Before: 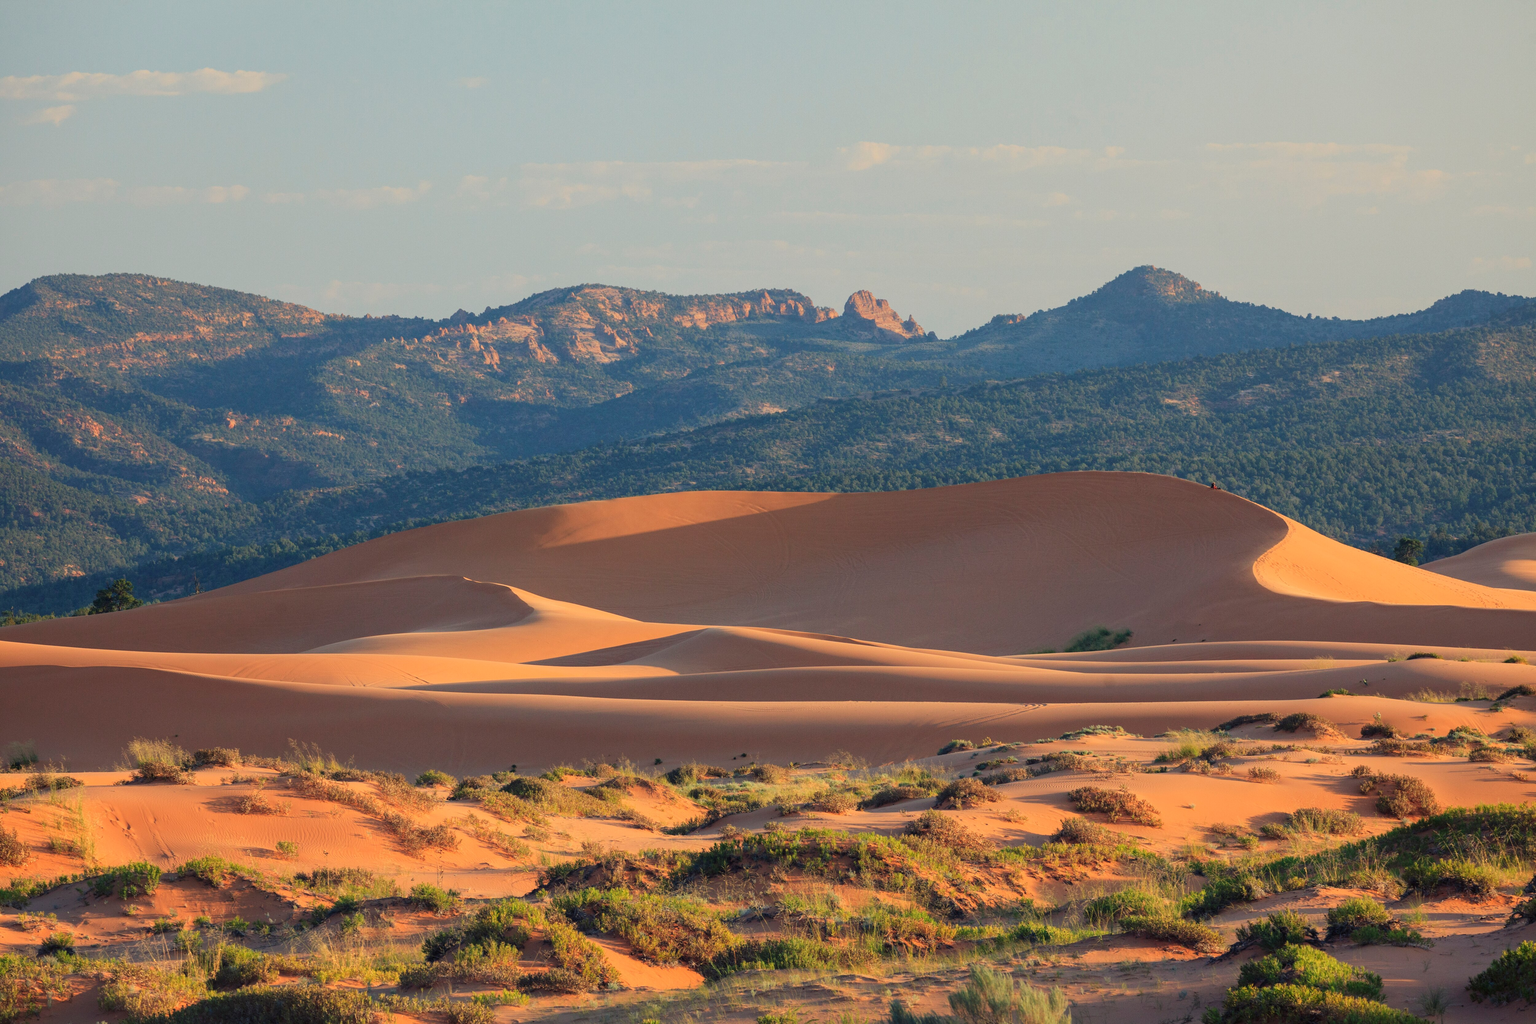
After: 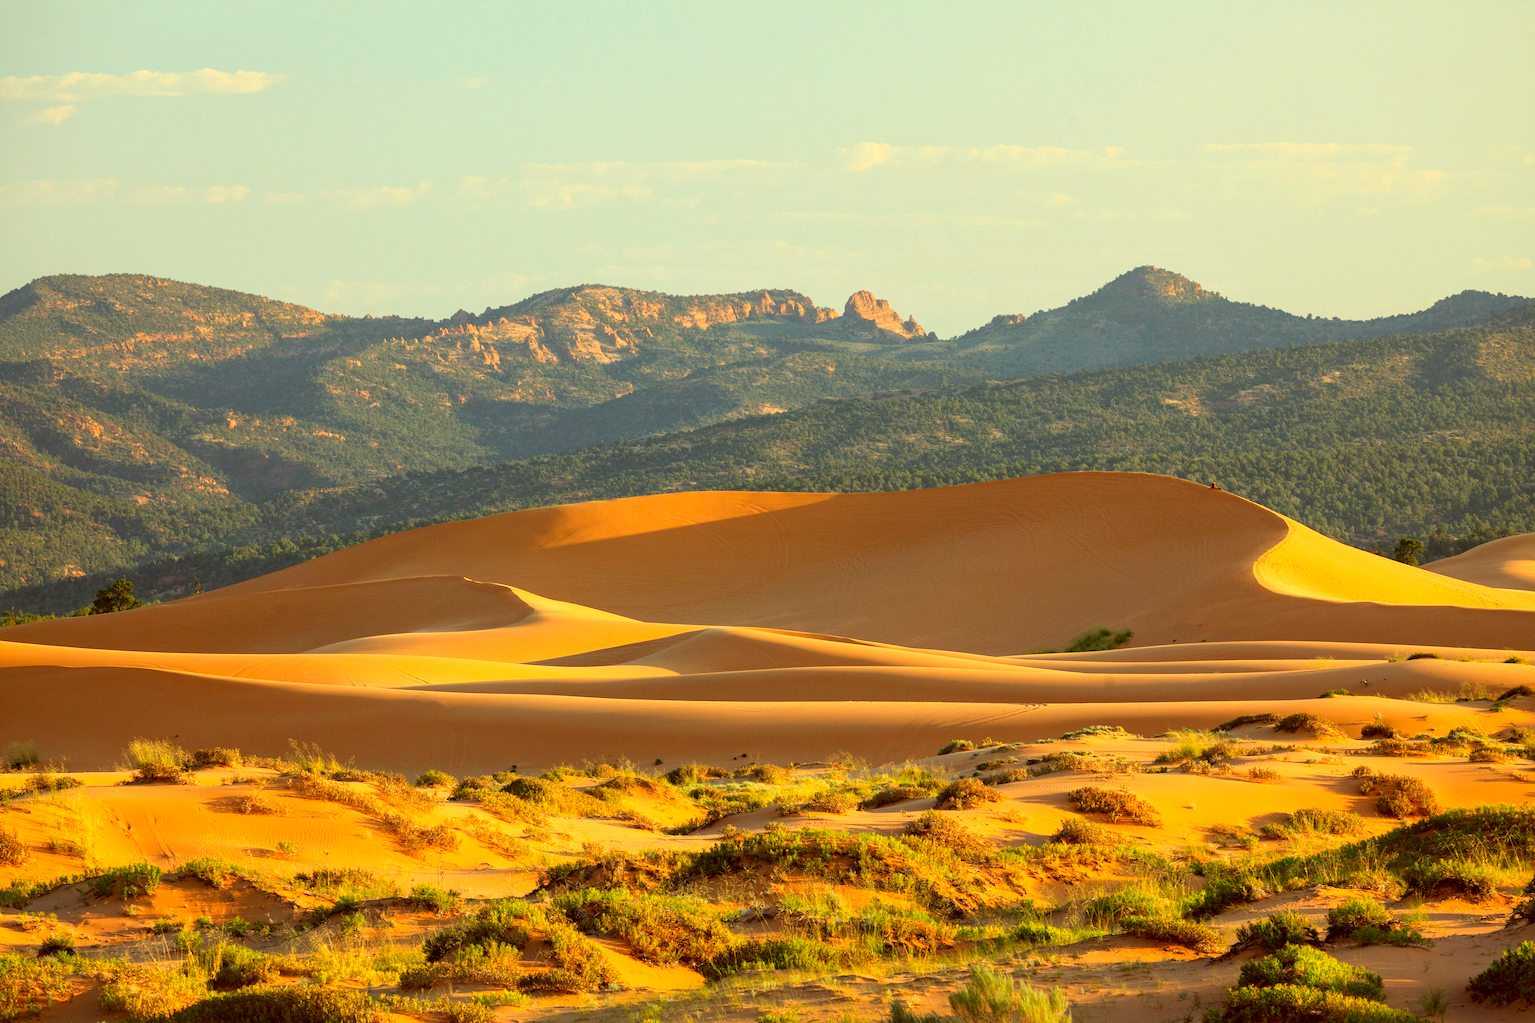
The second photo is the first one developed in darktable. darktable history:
color balance rgb: power › chroma 2.48%, power › hue 70.76°, global offset › luminance -0.883%, perceptual saturation grading › global saturation 0.536%, global vibrance 20%
color correction: highlights a* -6.03, highlights b* 9.54, shadows a* 10.47, shadows b* 23.42
exposure: exposure 0.647 EV, compensate exposure bias true, compensate highlight preservation false
tone equalizer: mask exposure compensation -0.489 EV
